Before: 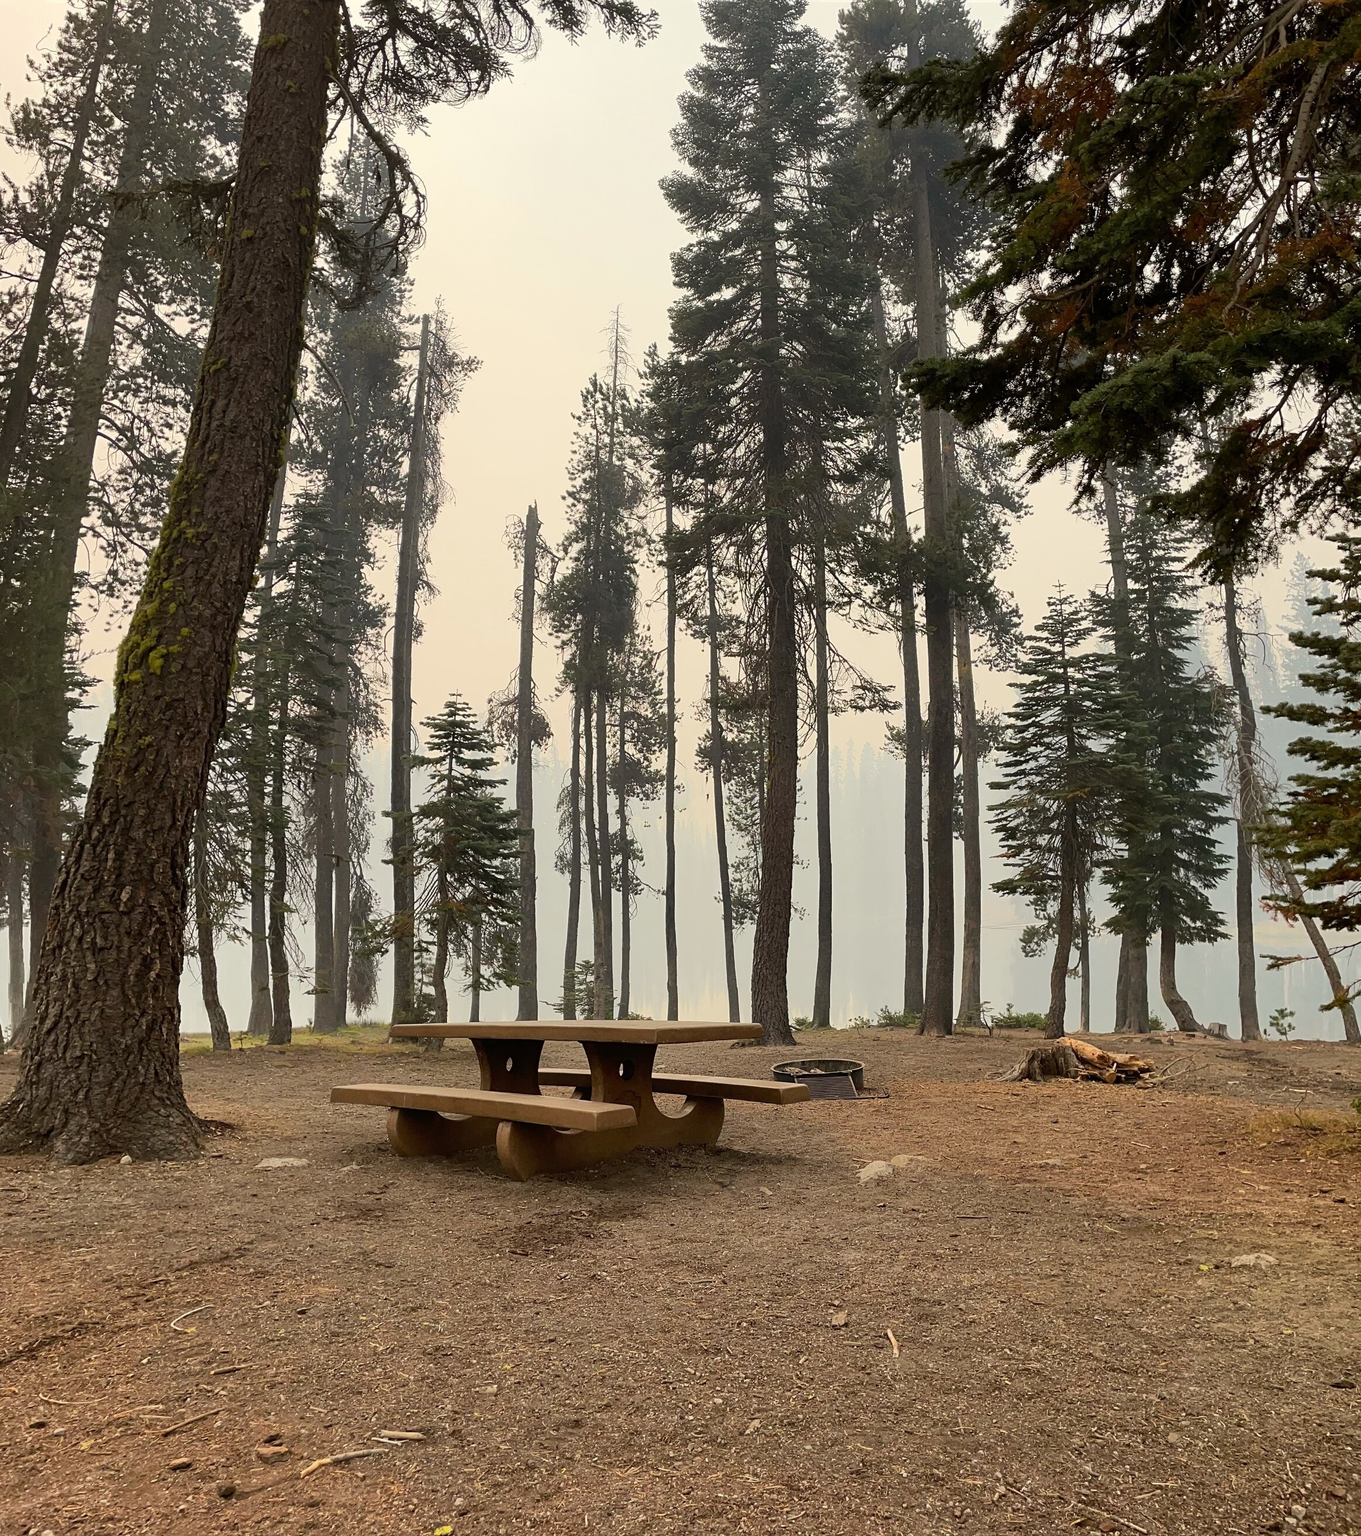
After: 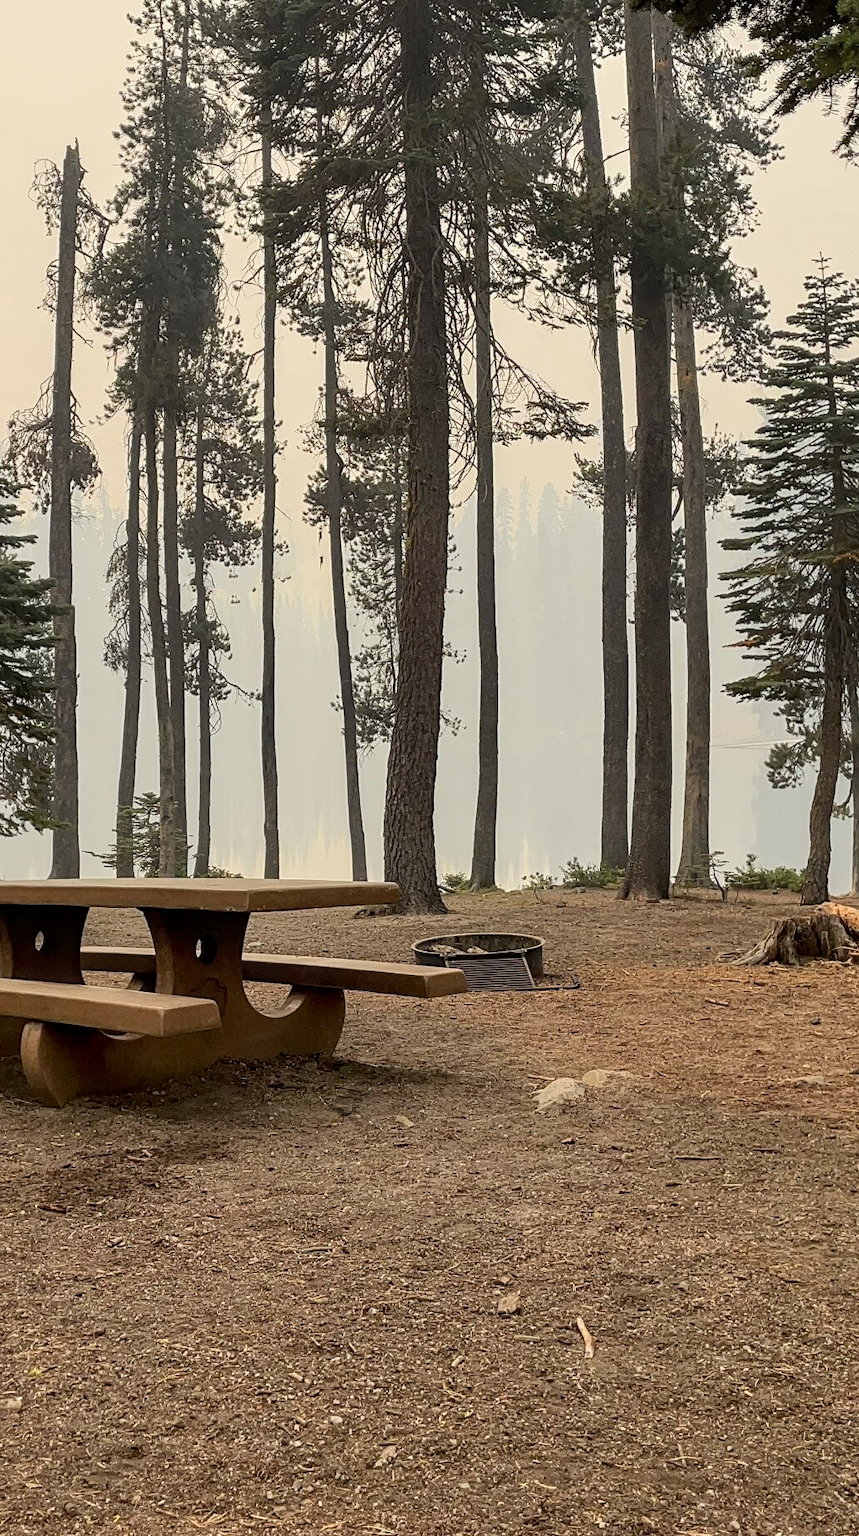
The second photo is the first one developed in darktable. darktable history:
local contrast: detail 130%
white balance: emerald 1
crop: left 35.432%, top 26.233%, right 20.145%, bottom 3.432%
